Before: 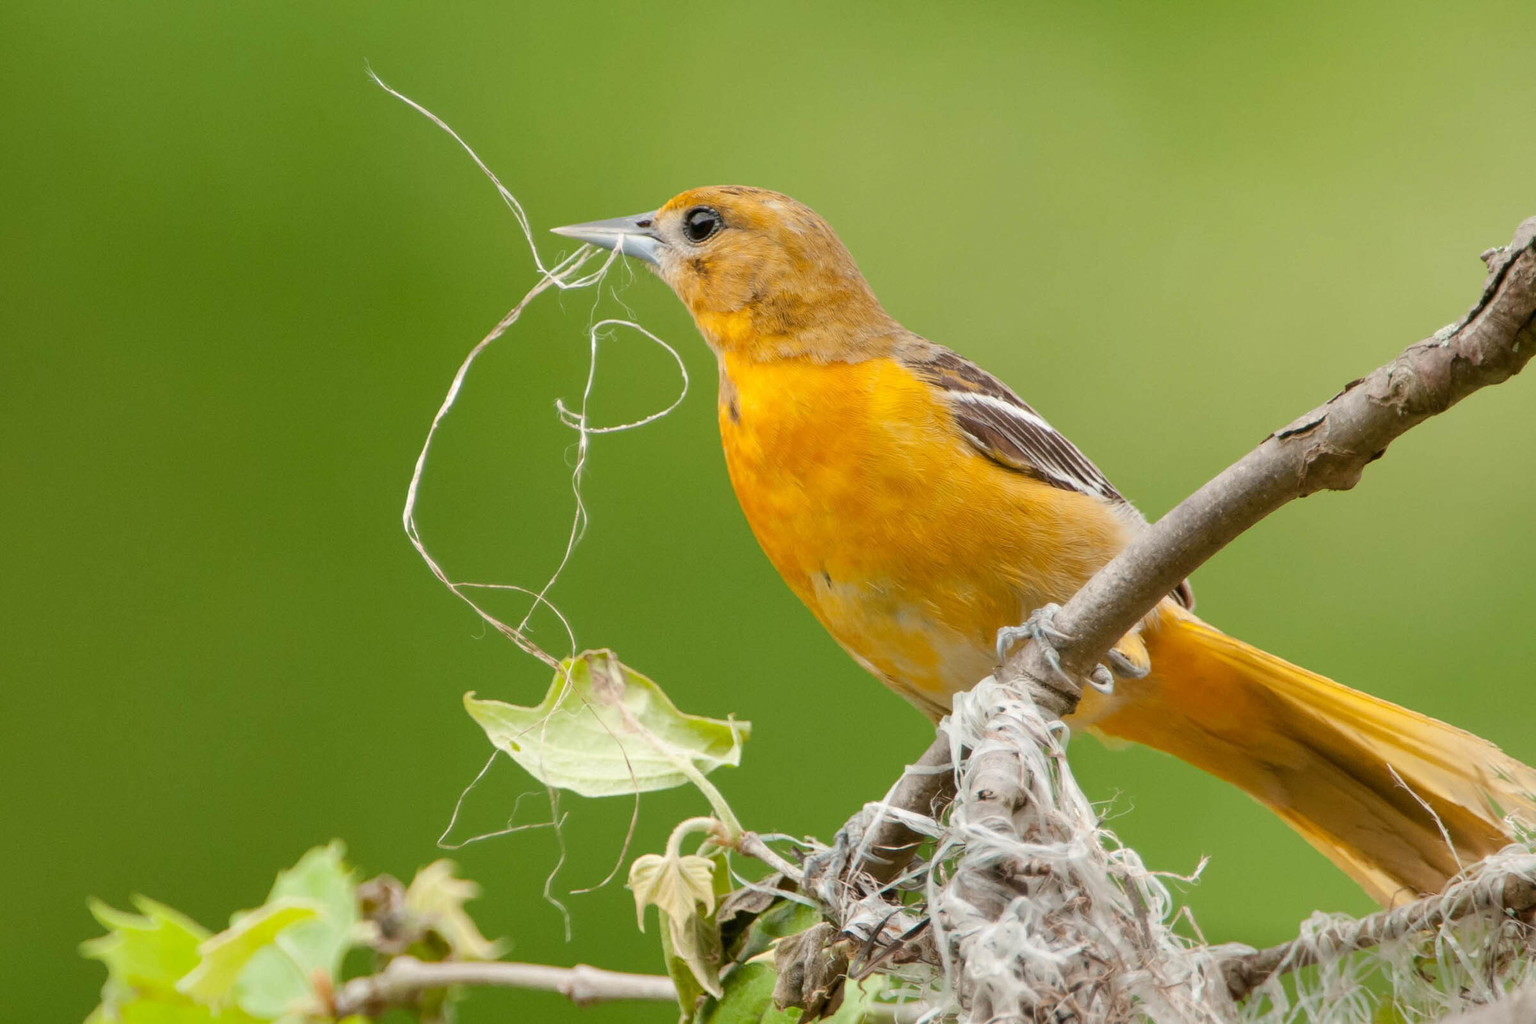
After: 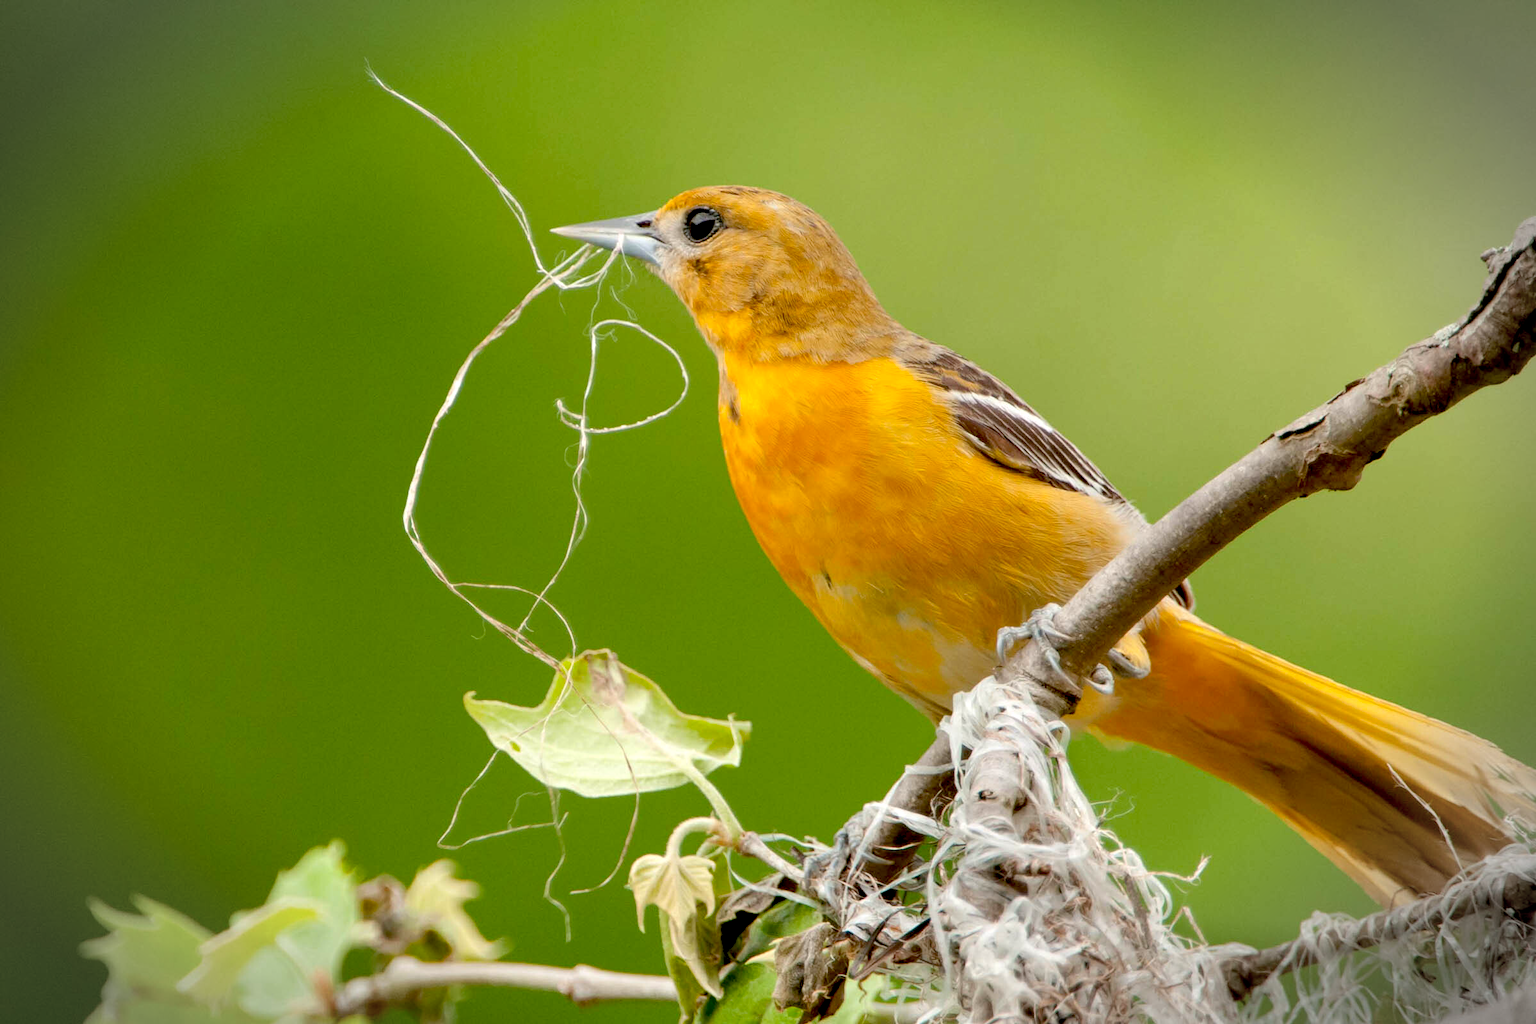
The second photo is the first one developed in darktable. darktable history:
exposure: black level correction 0.027, exposure 0.18 EV, compensate highlight preservation false
vignetting: fall-off start 90.01%, fall-off radius 39.53%, width/height ratio 1.217, shape 1.29, unbound false
